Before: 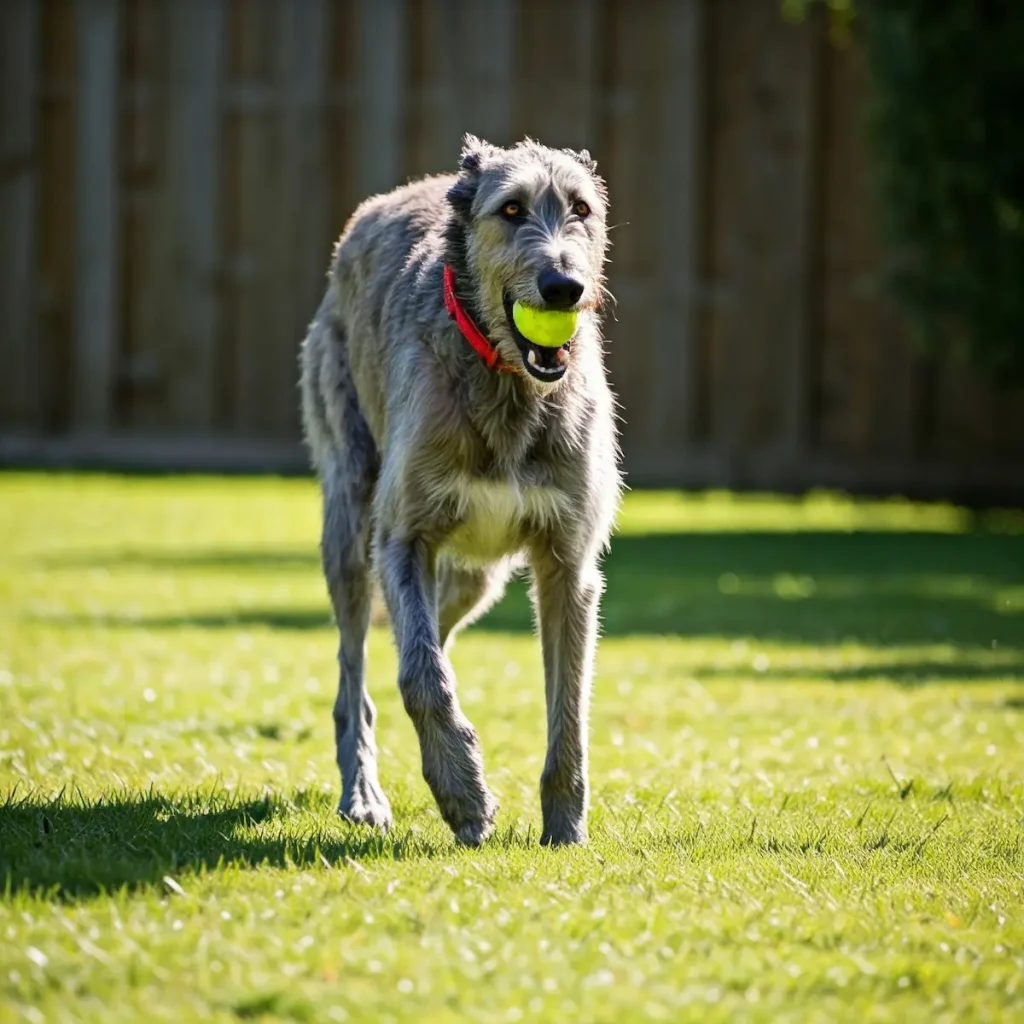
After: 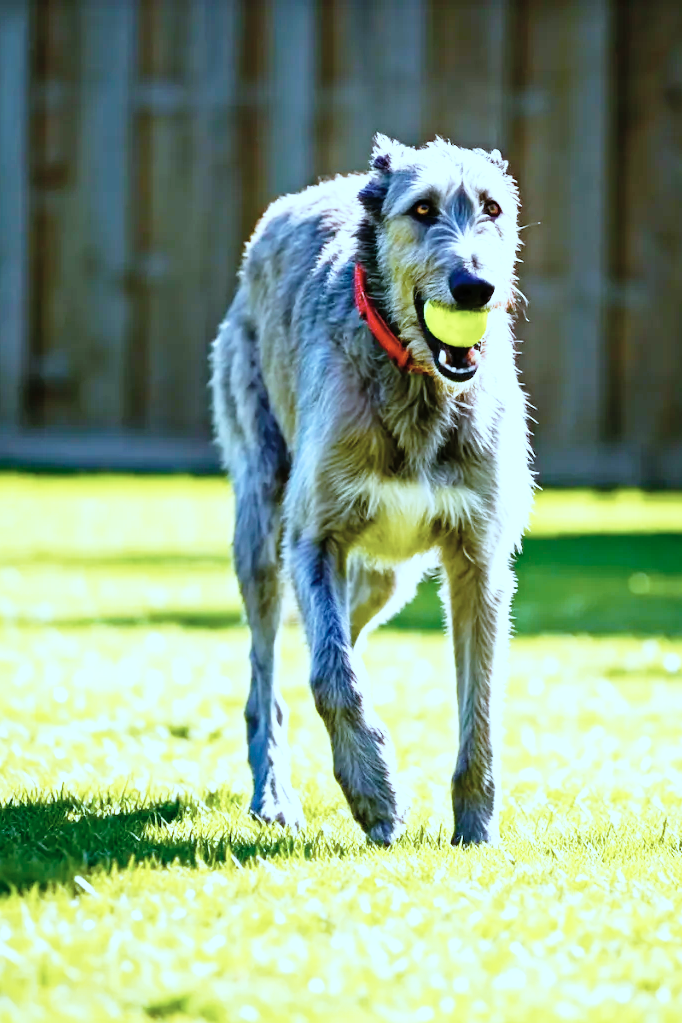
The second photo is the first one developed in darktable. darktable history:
base curve: curves: ch0 [(0, 0) (0.012, 0.01) (0.073, 0.168) (0.31, 0.711) (0.645, 0.957) (1, 1)], preserve colors none
color balance rgb: perceptual saturation grading › global saturation 20%, perceptual saturation grading › highlights -25%, perceptual saturation grading › shadows 25%, global vibrance 50%
crop and rotate: left 8.786%, right 24.548%
white balance: red 0.967, blue 1.119, emerald 0.756
color correction: highlights a* -12.64, highlights b* -18.1, saturation 0.7
contrast brightness saturation: saturation -0.05
